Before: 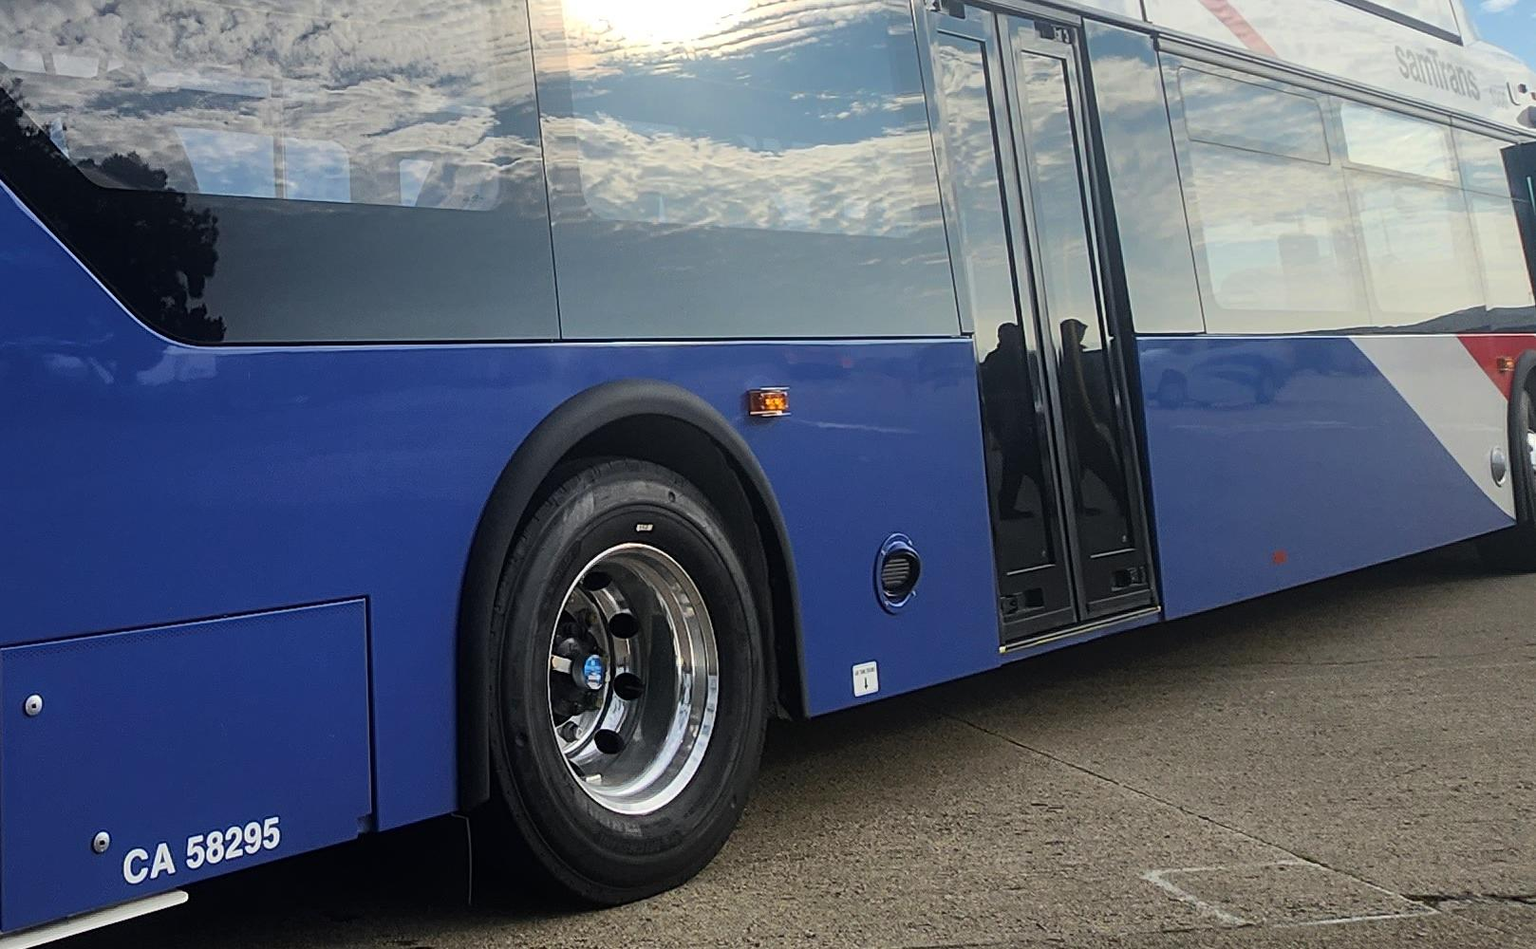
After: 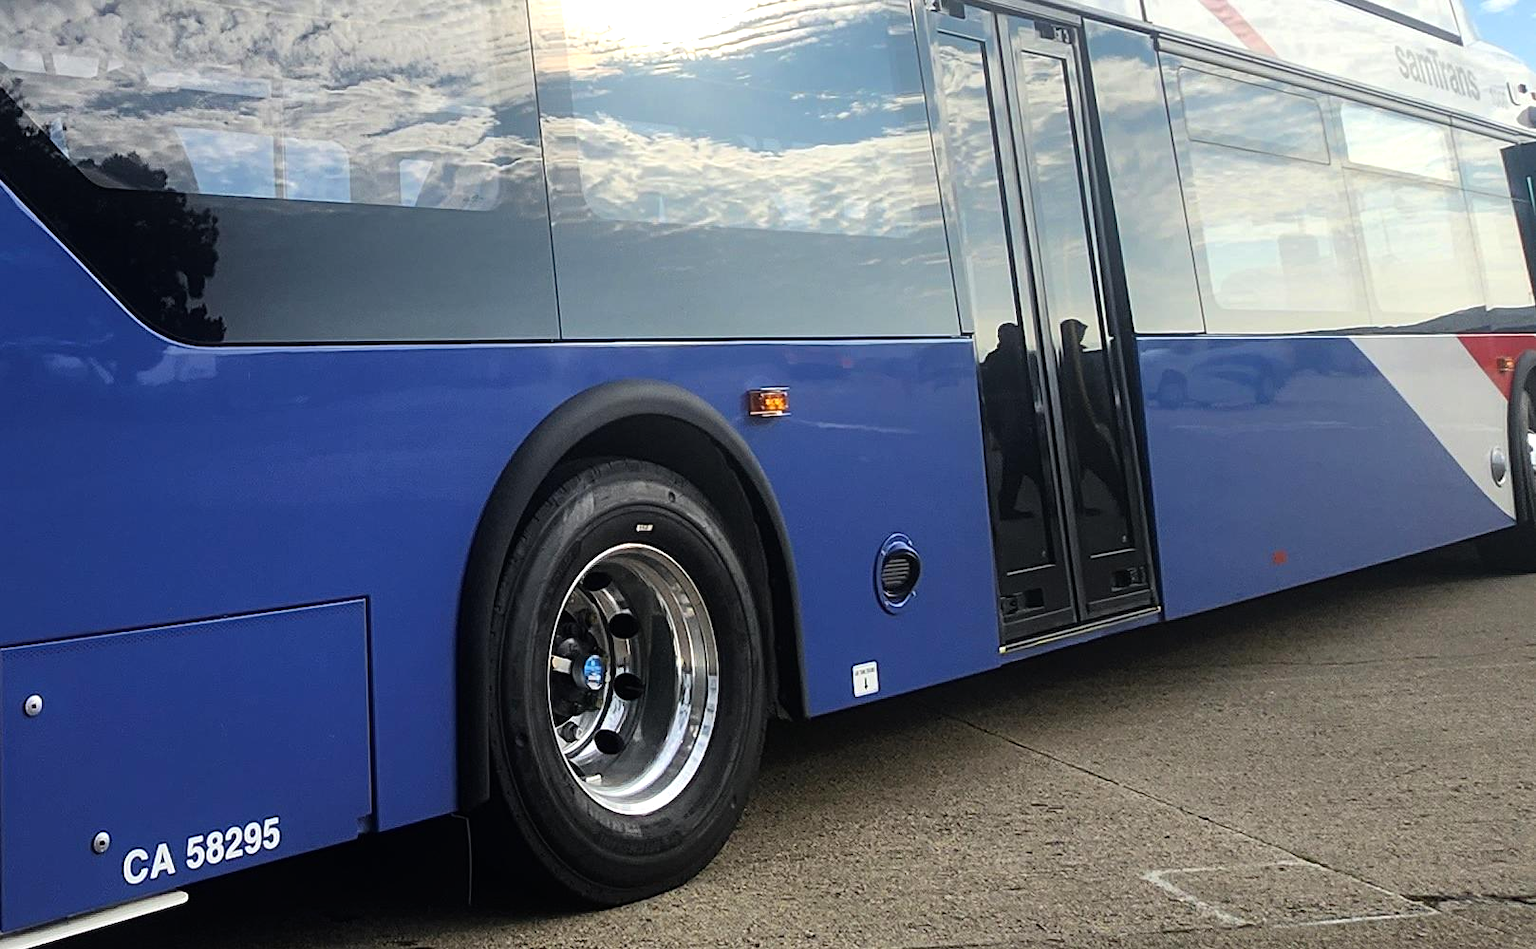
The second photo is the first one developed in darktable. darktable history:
tone equalizer: -8 EV -0.387 EV, -7 EV -0.427 EV, -6 EV -0.331 EV, -5 EV -0.21 EV, -3 EV 0.244 EV, -2 EV 0.322 EV, -1 EV 0.382 EV, +0 EV 0.425 EV
